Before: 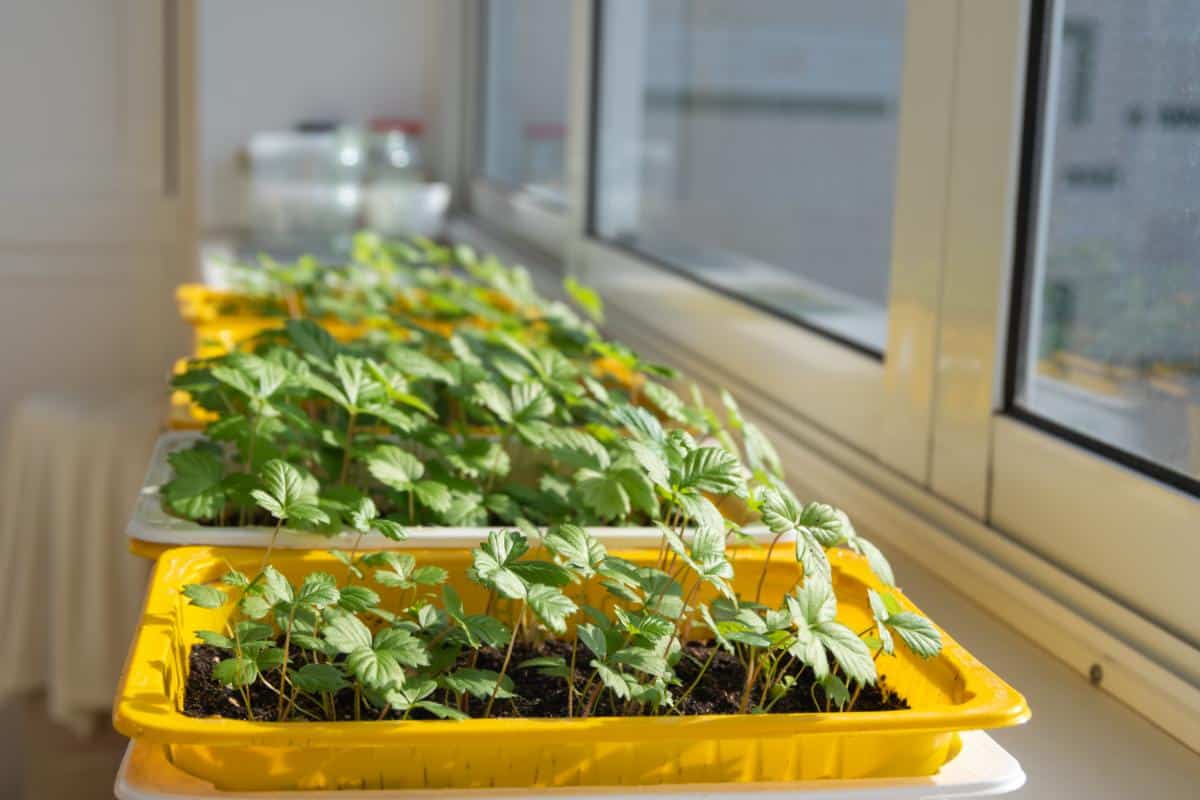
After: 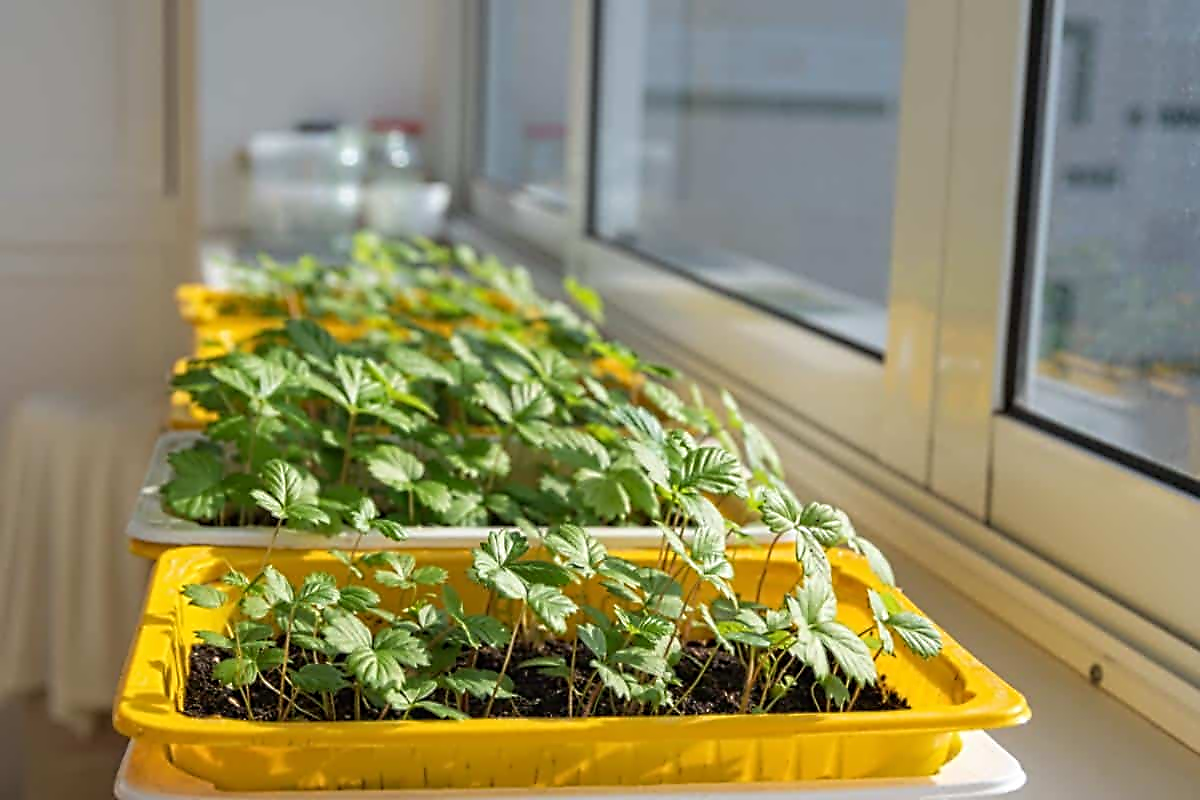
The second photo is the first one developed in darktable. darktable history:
contrast equalizer: octaves 7, y [[0.5, 0.5, 0.5, 0.515, 0.749, 0.84], [0.5 ×6], [0.5 ×6], [0, 0, 0, 0.001, 0.067, 0.262], [0 ×6]]
